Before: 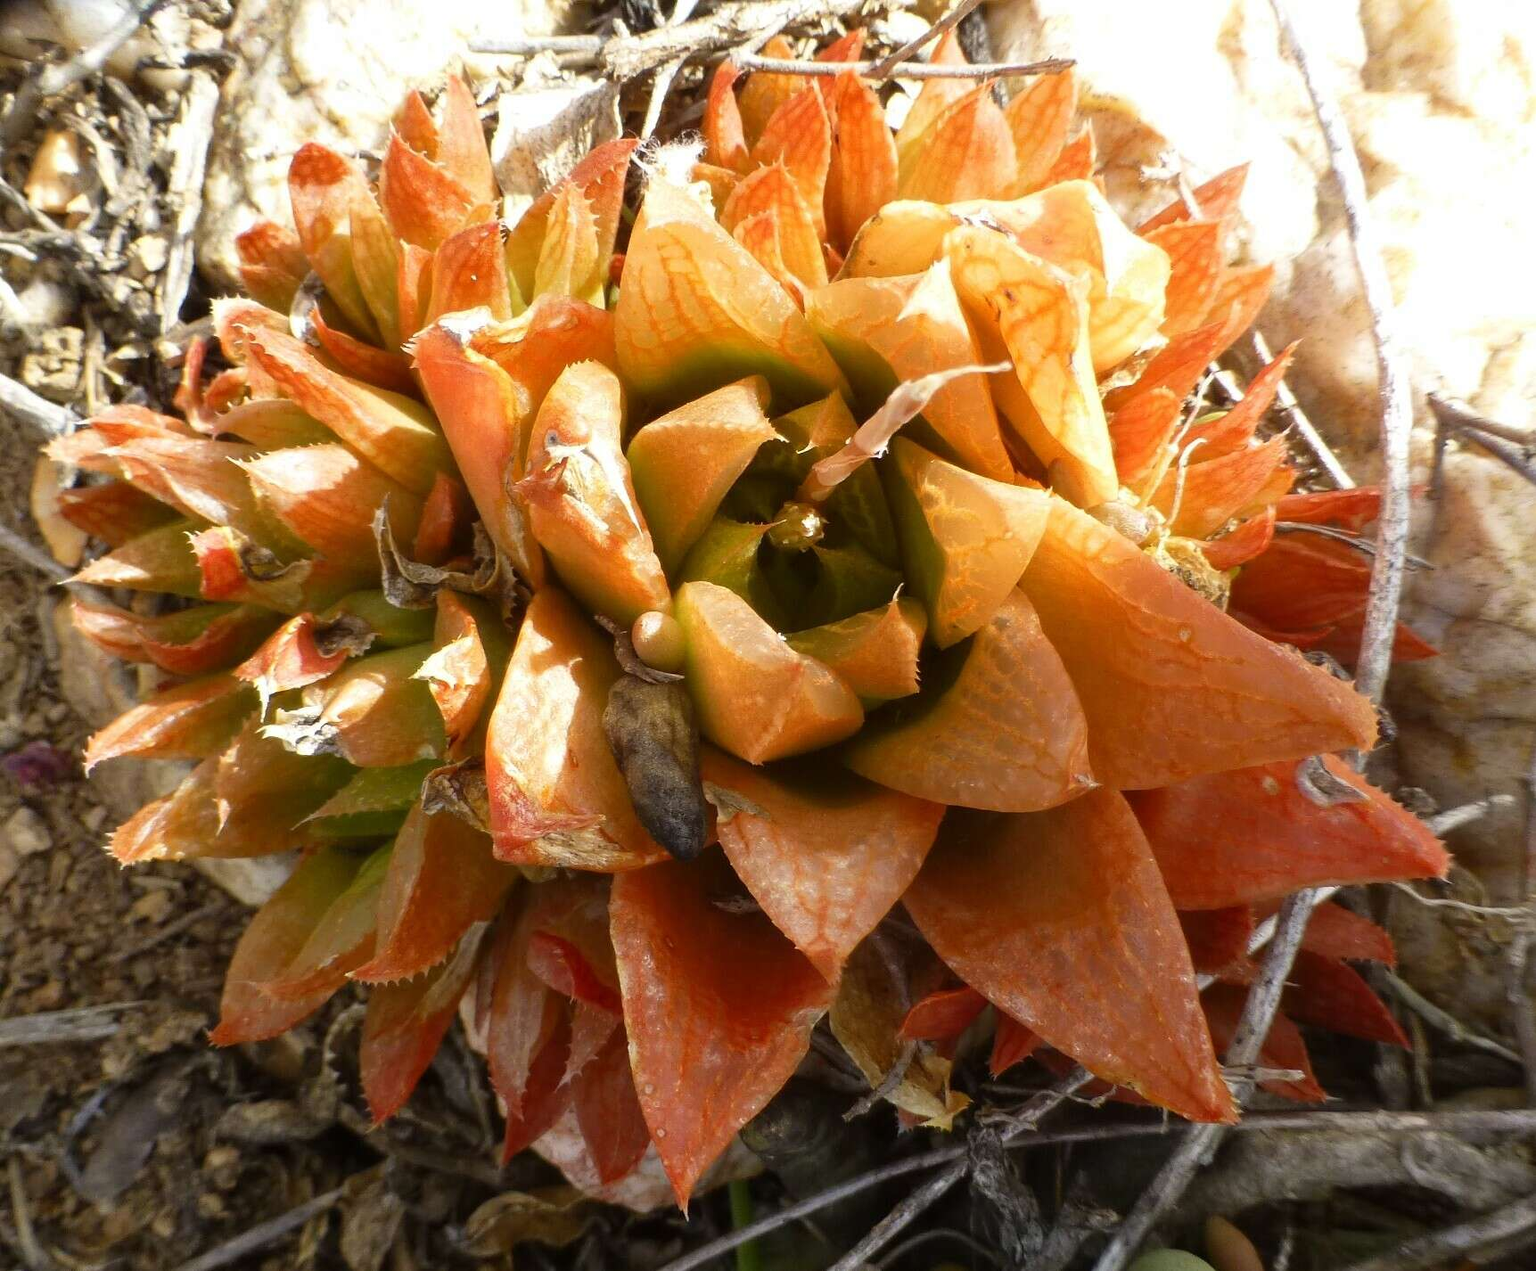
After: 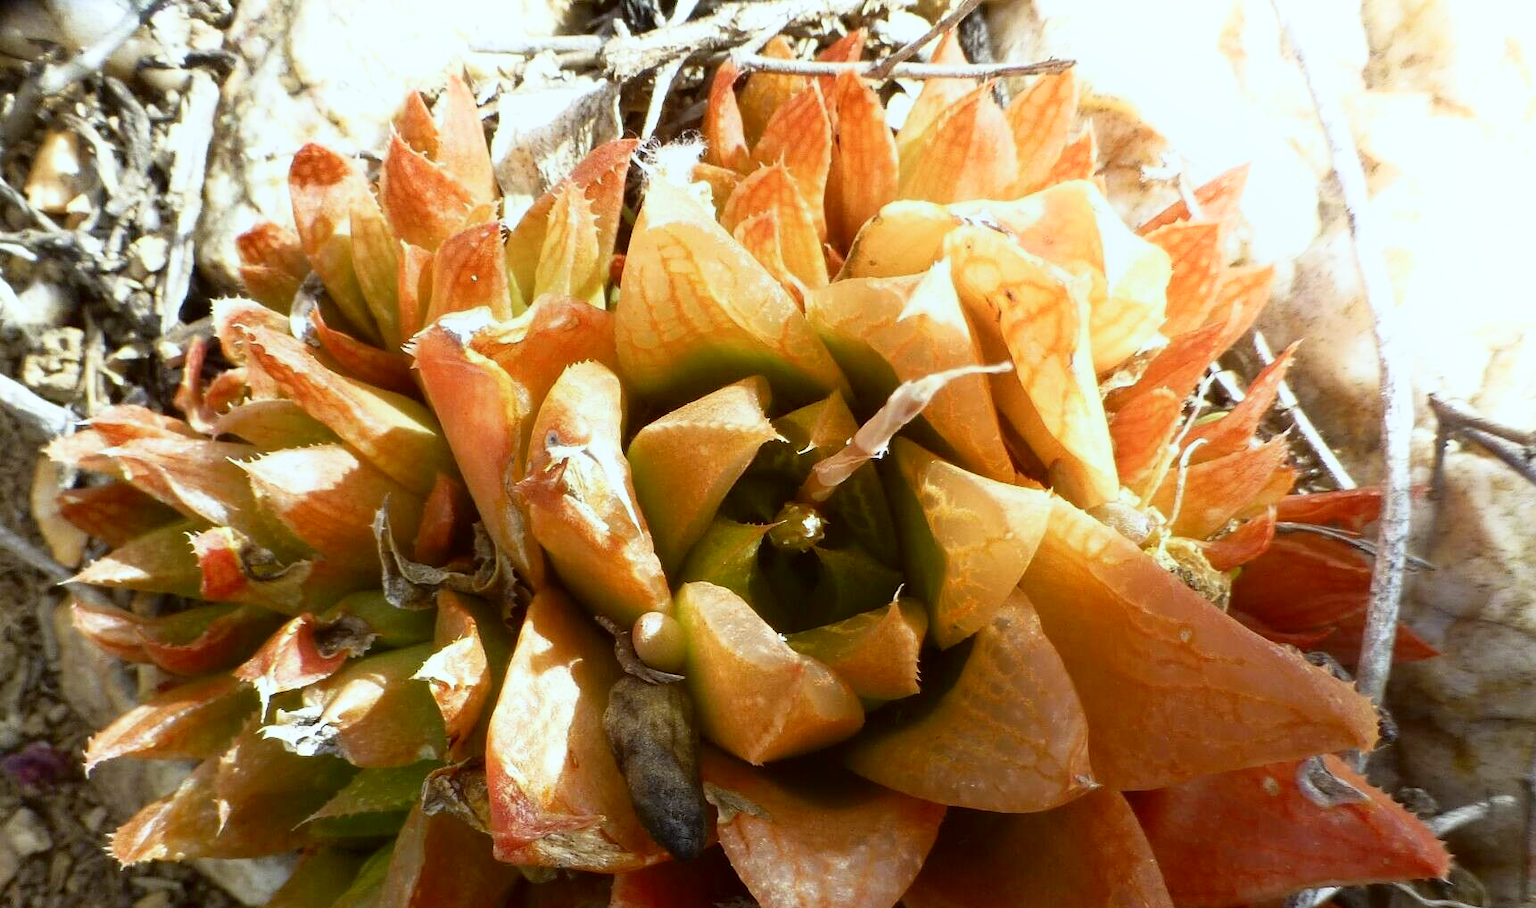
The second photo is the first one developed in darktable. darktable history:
shadows and highlights: shadows -62.32, white point adjustment -5.22, highlights 61.59
crop: bottom 28.576%
white balance: red 0.925, blue 1.046
